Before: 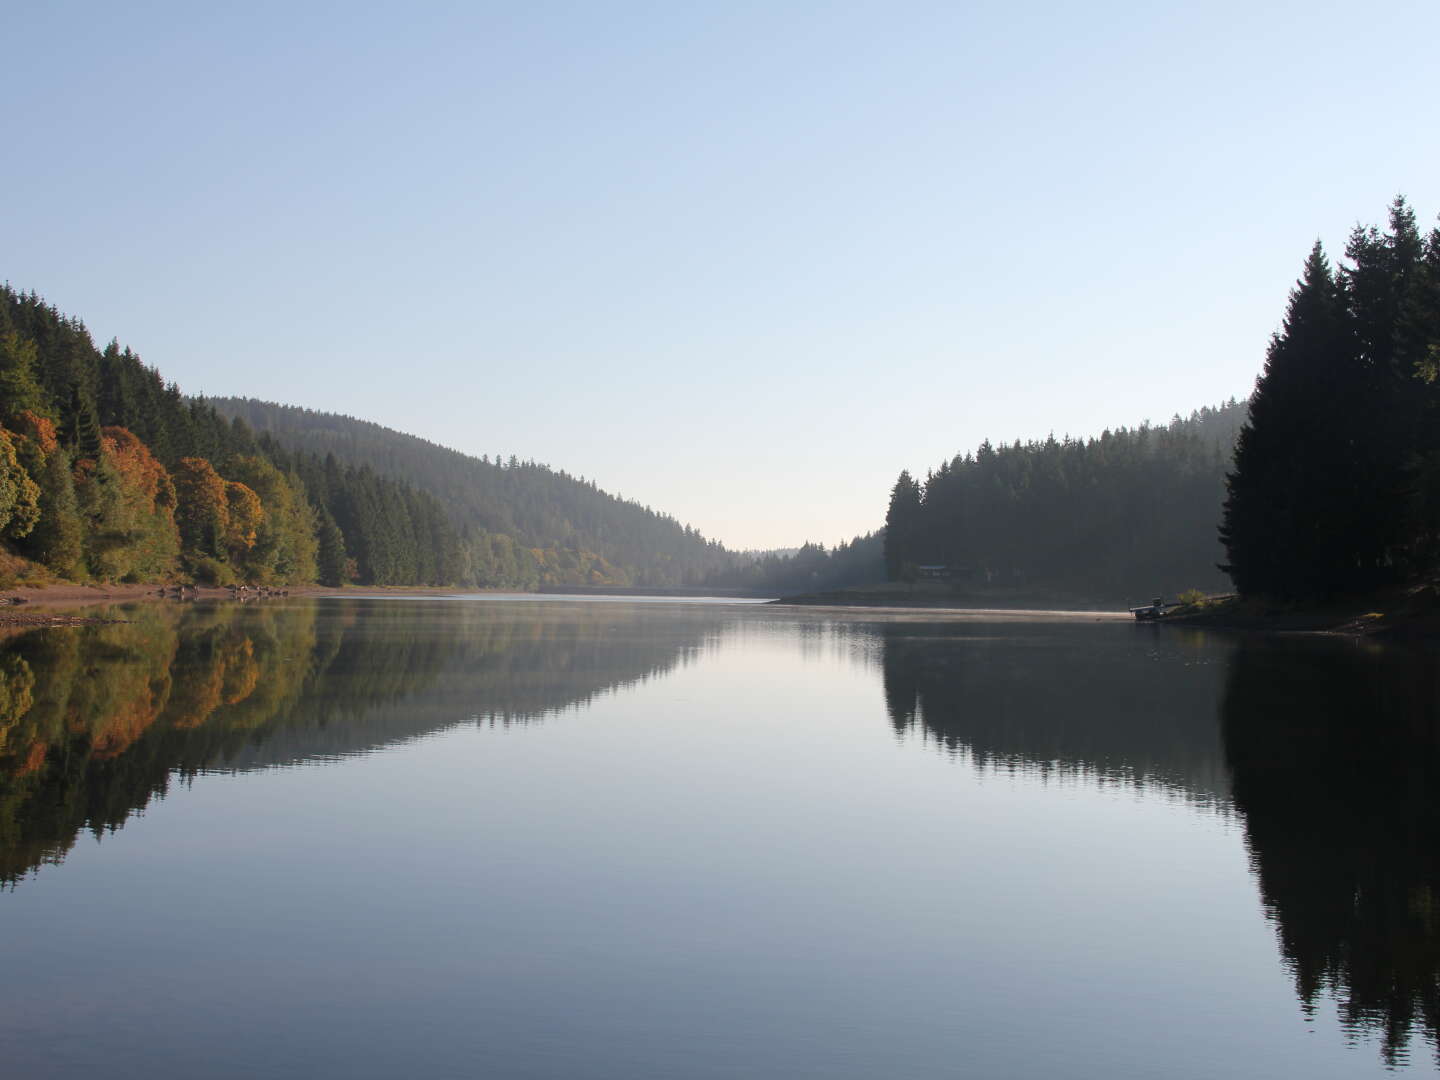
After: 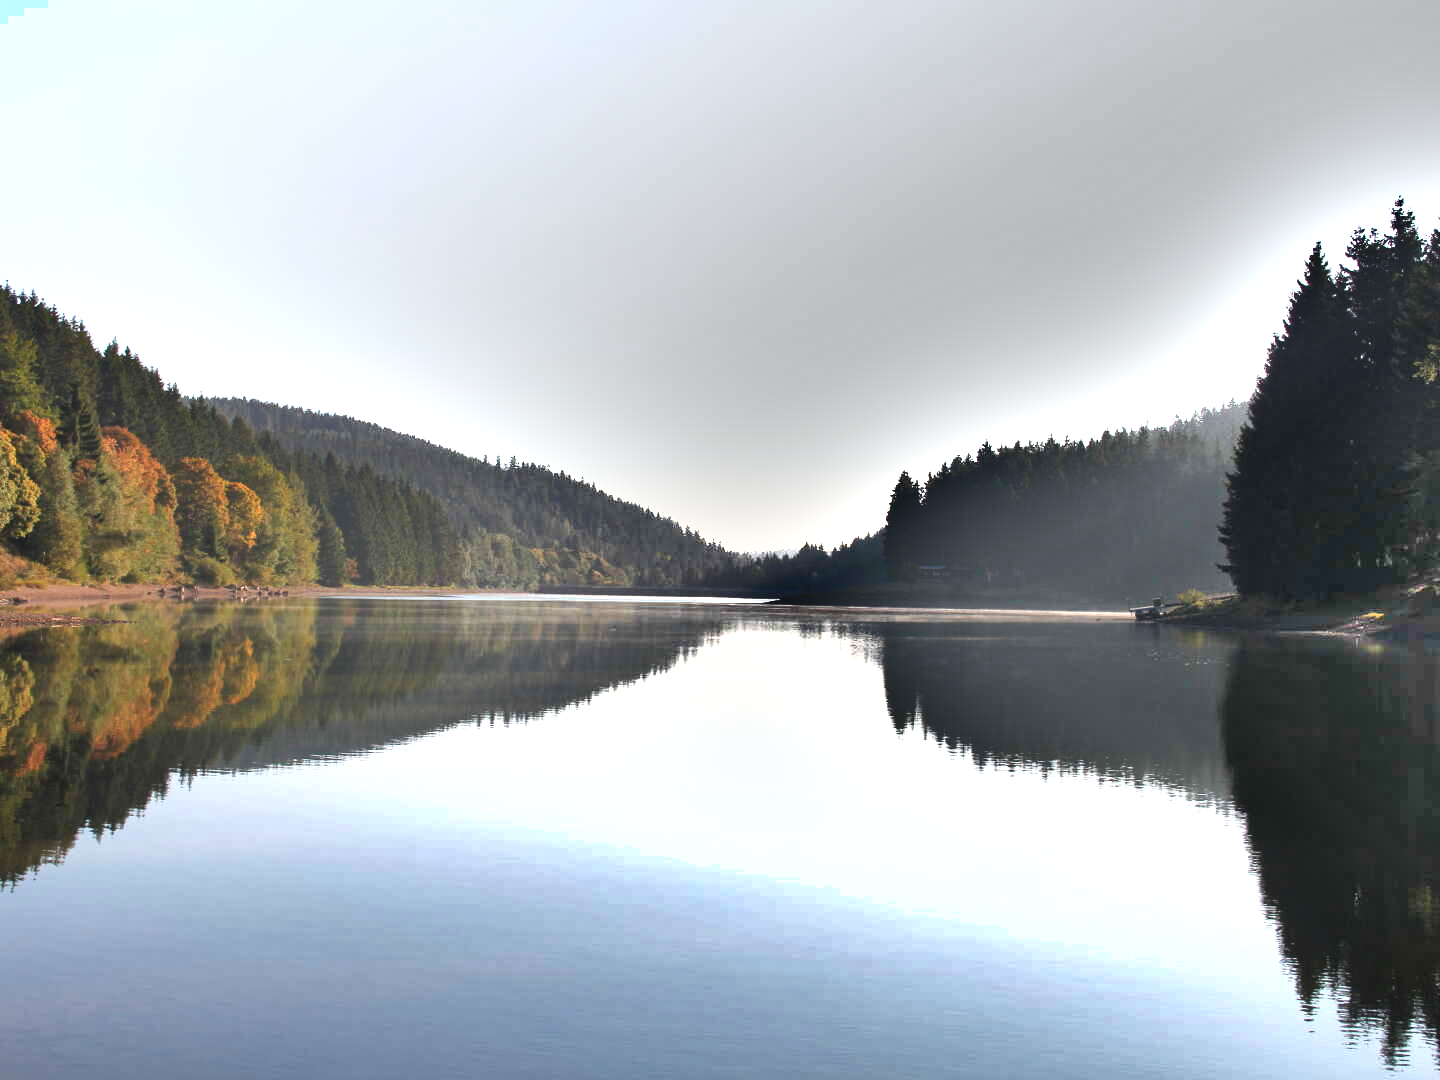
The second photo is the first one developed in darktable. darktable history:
shadows and highlights: shadows 75, highlights -60.91, soften with gaussian
exposure: exposure 1.273 EV, compensate highlight preservation false
